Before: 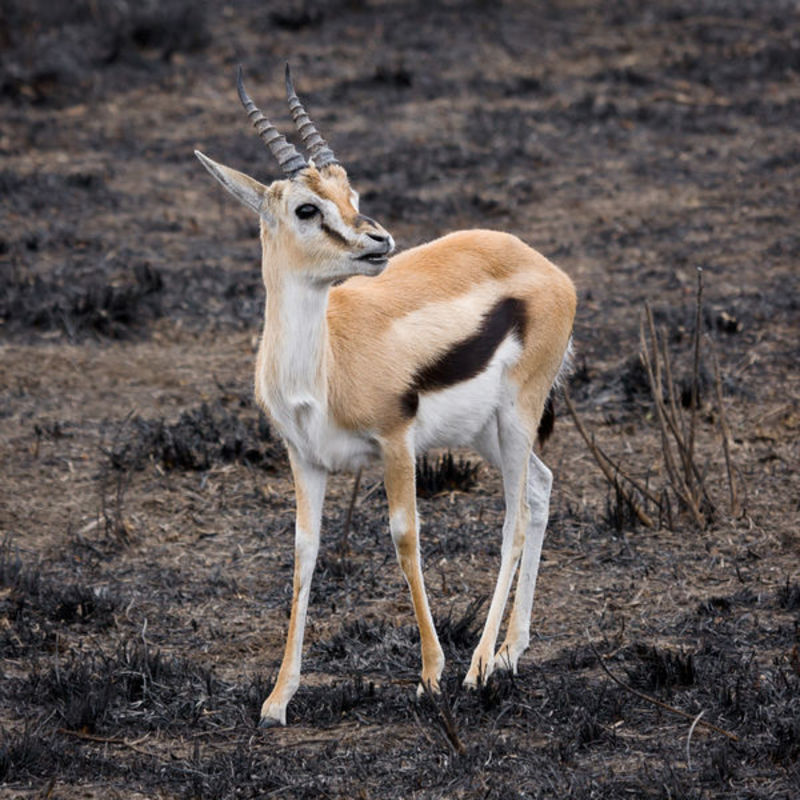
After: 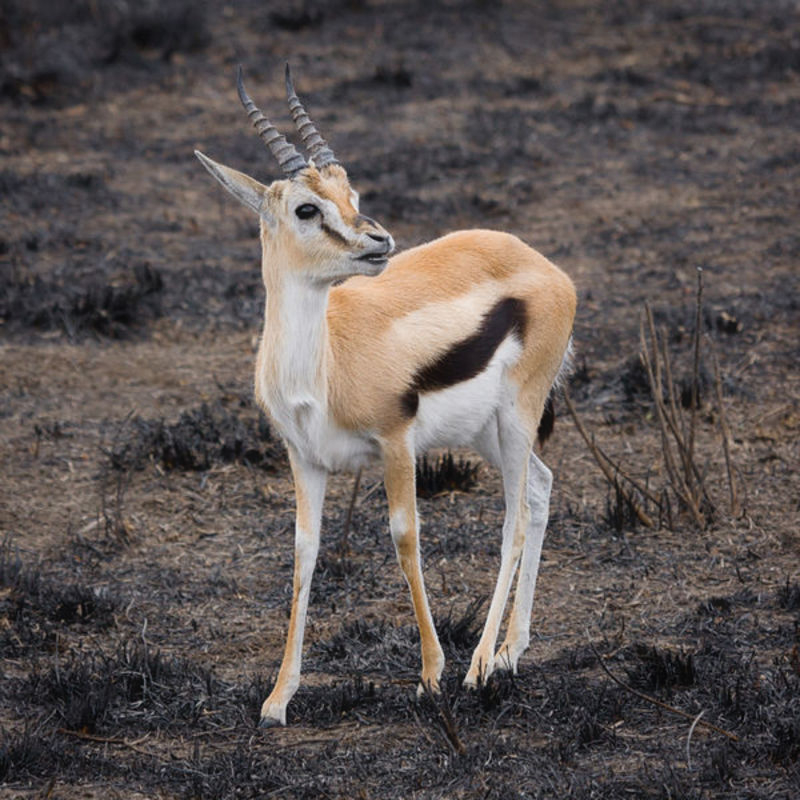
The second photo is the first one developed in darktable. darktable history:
contrast equalizer: octaves 7, y [[0.5, 0.496, 0.435, 0.435, 0.496, 0.5], [0.5 ×6], [0.5 ×6], [0 ×6], [0 ×6]]
